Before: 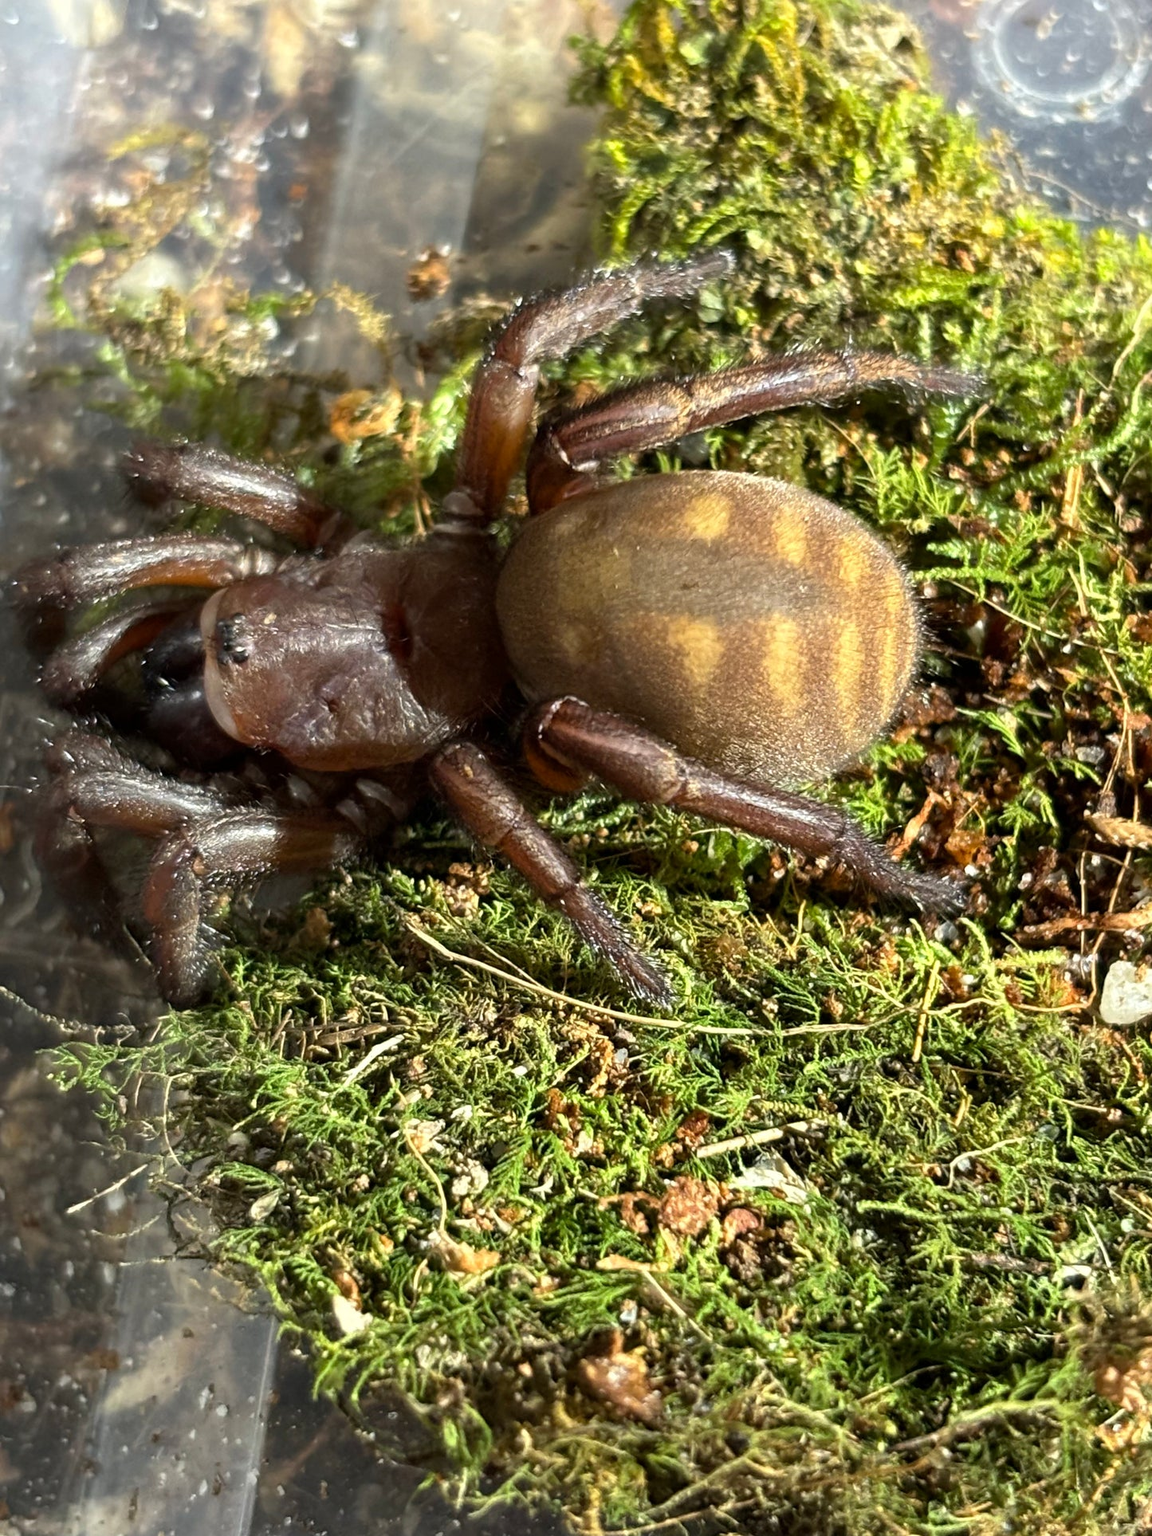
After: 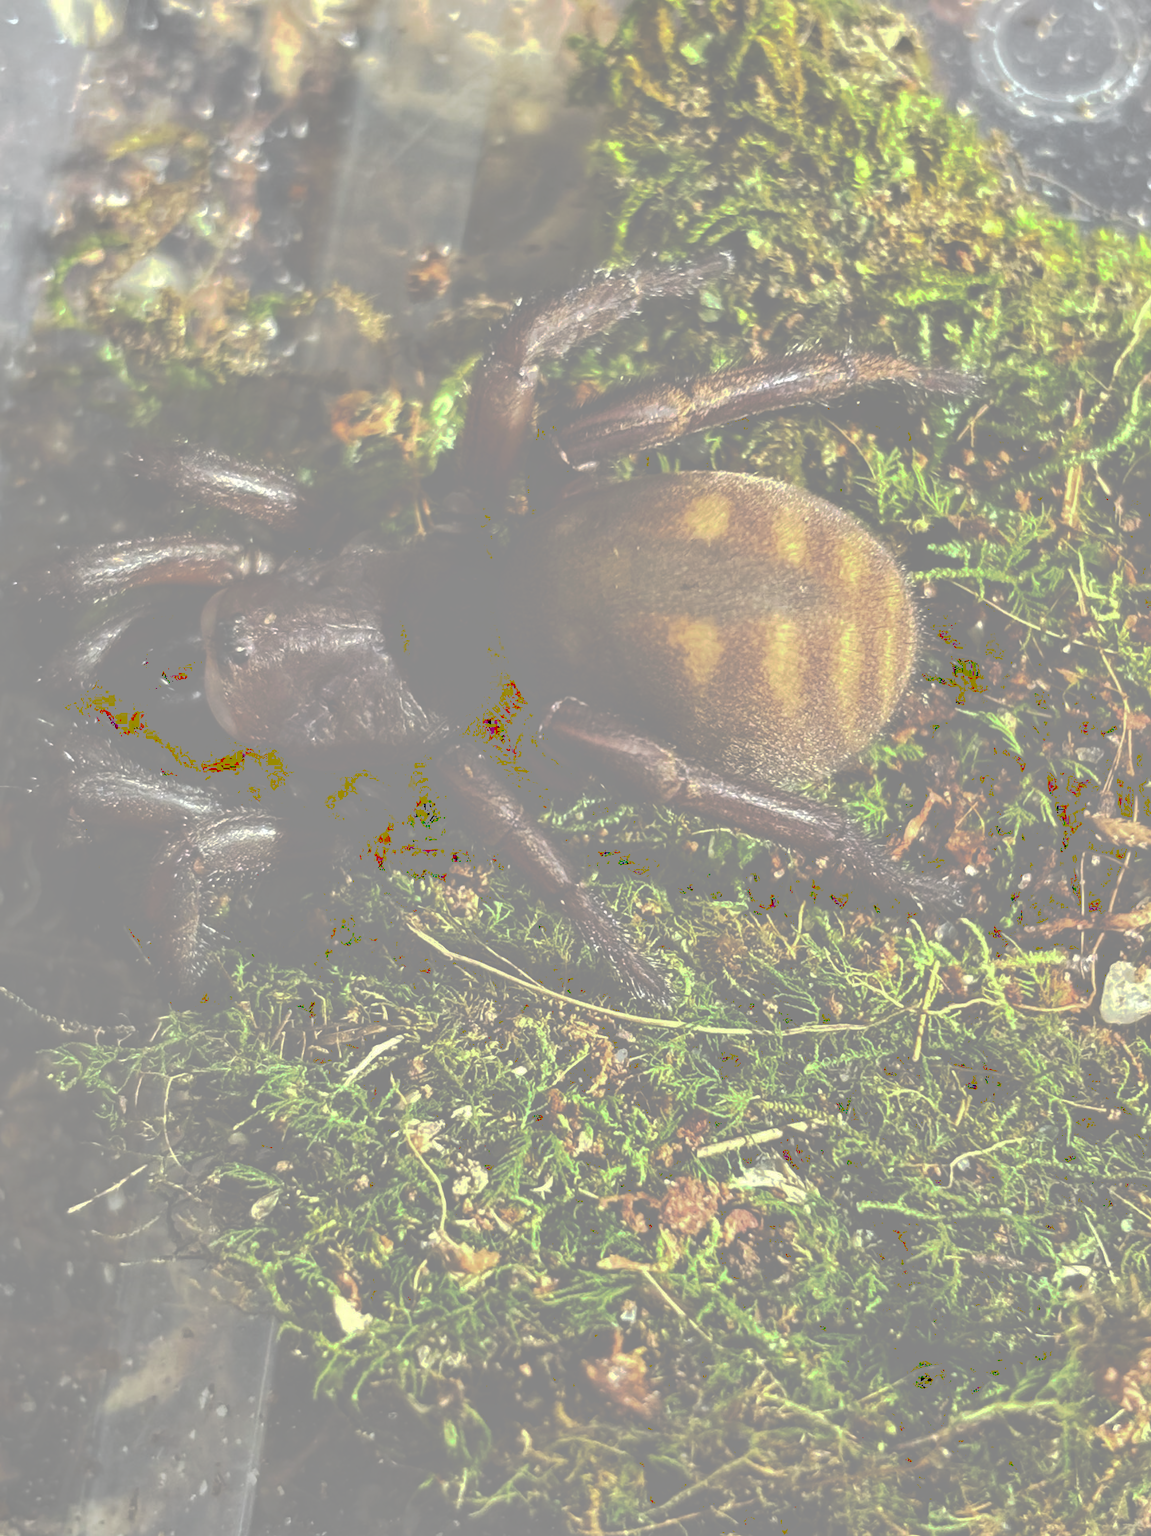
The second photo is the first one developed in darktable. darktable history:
shadows and highlights: radius 131.35, soften with gaussian
tone curve: curves: ch0 [(0, 0) (0.003, 0.6) (0.011, 0.6) (0.025, 0.601) (0.044, 0.601) (0.069, 0.601) (0.1, 0.601) (0.136, 0.602) (0.177, 0.605) (0.224, 0.609) (0.277, 0.615) (0.335, 0.625) (0.399, 0.633) (0.468, 0.654) (0.543, 0.676) (0.623, 0.71) (0.709, 0.753) (0.801, 0.802) (0.898, 0.85) (1, 1)], preserve colors none
color zones: curves: ch1 [(0.25, 0.61) (0.75, 0.248)]
